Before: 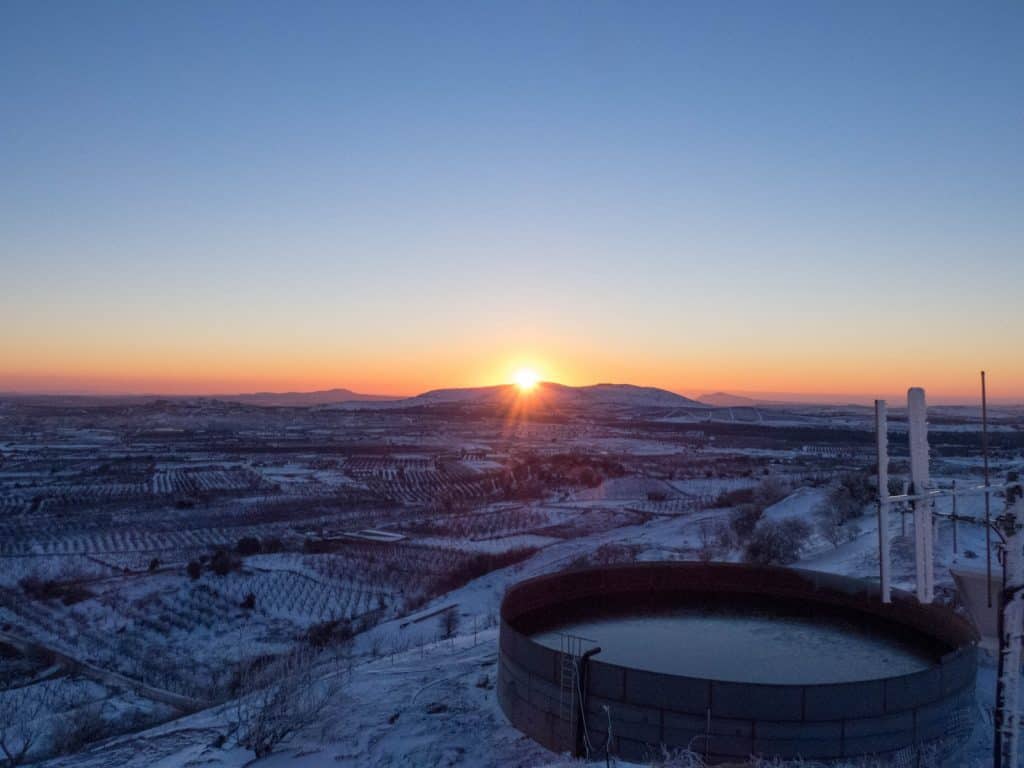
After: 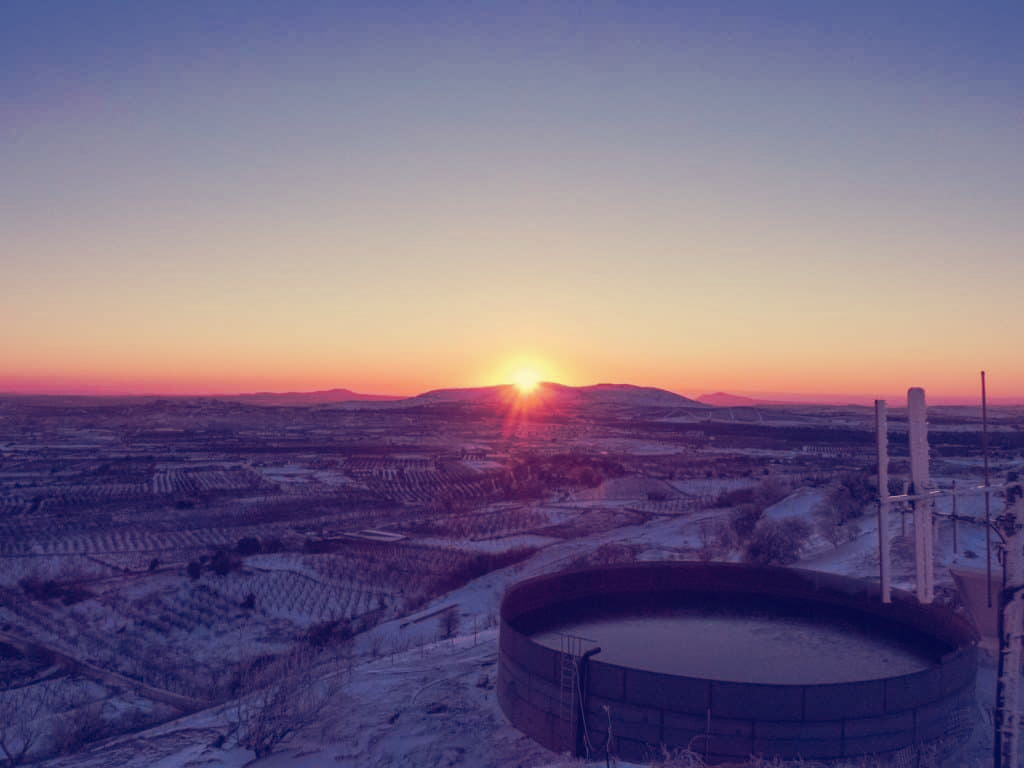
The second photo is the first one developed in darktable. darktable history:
tone curve: curves: ch0 [(0, 0) (0.003, 0.003) (0.011, 0.011) (0.025, 0.024) (0.044, 0.042) (0.069, 0.066) (0.1, 0.095) (0.136, 0.129) (0.177, 0.169) (0.224, 0.214) (0.277, 0.264) (0.335, 0.319) (0.399, 0.38) (0.468, 0.446) (0.543, 0.563) (0.623, 0.64) (0.709, 0.722) (0.801, 0.809) (0.898, 0.902) (1, 1)], preserve colors none
color look up table: target L [92.55, 91.78, 85.39, 87.3, 80.14, 70.02, 69.97, 66.82, 56.23, 51.21, 39.39, 37.22, 13.77, 200, 86.41, 68.96, 69.3, 66.11, 57.86, 55.48, 50.61, 50.77, 44.08, 30.65, 30.08, 18.61, 83.39, 69.92, 65.21, 58.93, 59.06, 55.18, 48.03, 49.13, 41.63, 33.52, 34.85, 35.81, 25.77, 16.51, 14.84, 9.109, 86.19, 82.42, 81.89, 64.59, 65.44, 46.48, 13.31], target a [-18.06, -1.804, -73.2, -31.57, -28.43, -55.88, -11.87, -29.26, -3.85, -46.69, -28.18, 1.783, 14.71, 0, 3.475, 38.53, 16.29, 48.1, 27.23, 75.6, 39.18, 54.45, 67.36, 21.78, 52.47, 35.44, 16.71, 42.79, 30.81, 77.69, 46.41, 81.89, -9.019, 54.03, 69.12, 18.64, 33, 61.98, 12.11, 47.1, 35.36, 25.59, -49.05, -55.69, -17.21, -33.72, -0.229, -23.73, 8.801], target b [30.2, 41.73, 56.82, 71.9, 29.73, 25.7, 56.25, 10.12, 27.56, 32.76, -1.35, -8.96, -21.12, 0, 65.75, 26.36, 55.62, 55.23, 15.19, 24.59, 36.12, 11.2, 25, 9.161, -1.839, -14.33, 17.37, -3.437, -18.86, -25.93, 1.341, -2.212, -43.76, -24.53, -48.32, -65.92, -11.93, -33.68, -50.87, -77.88, -39.02, -48.72, 15.9, 7.792, 7.342, -19.89, -0.656, -18.86, -35.09], num patches 49
